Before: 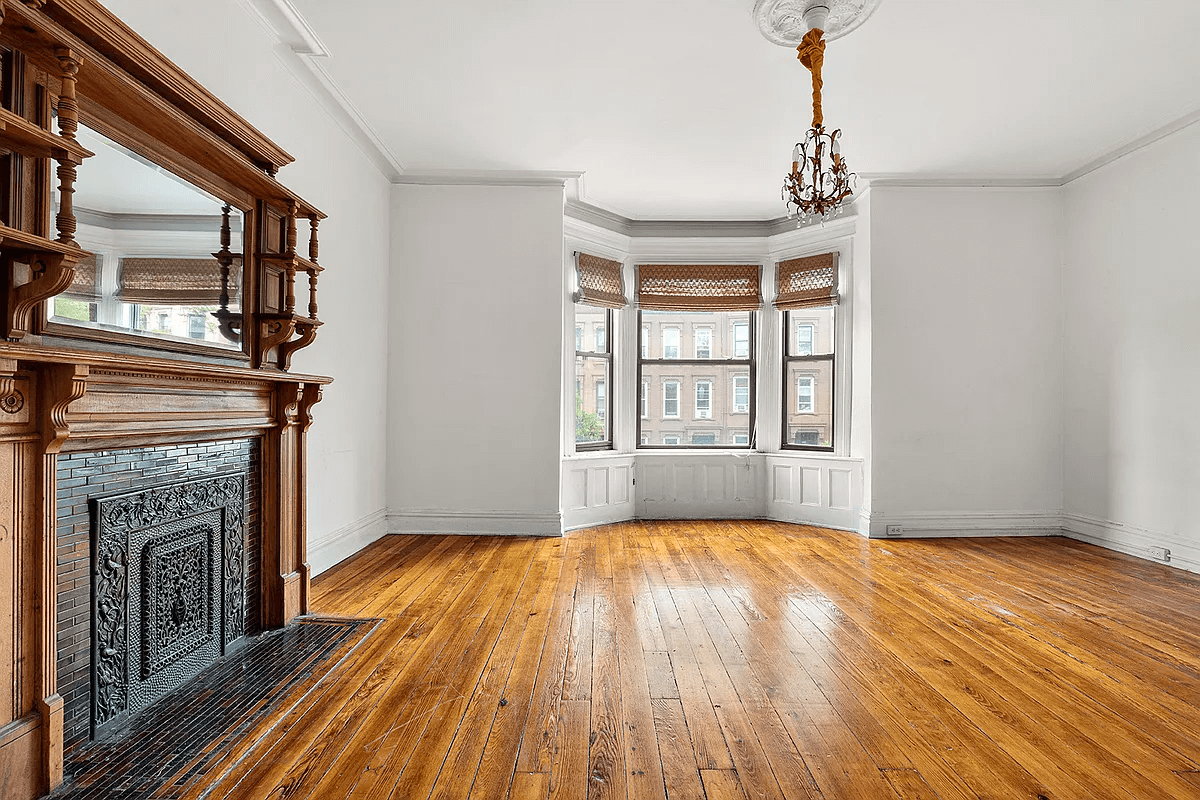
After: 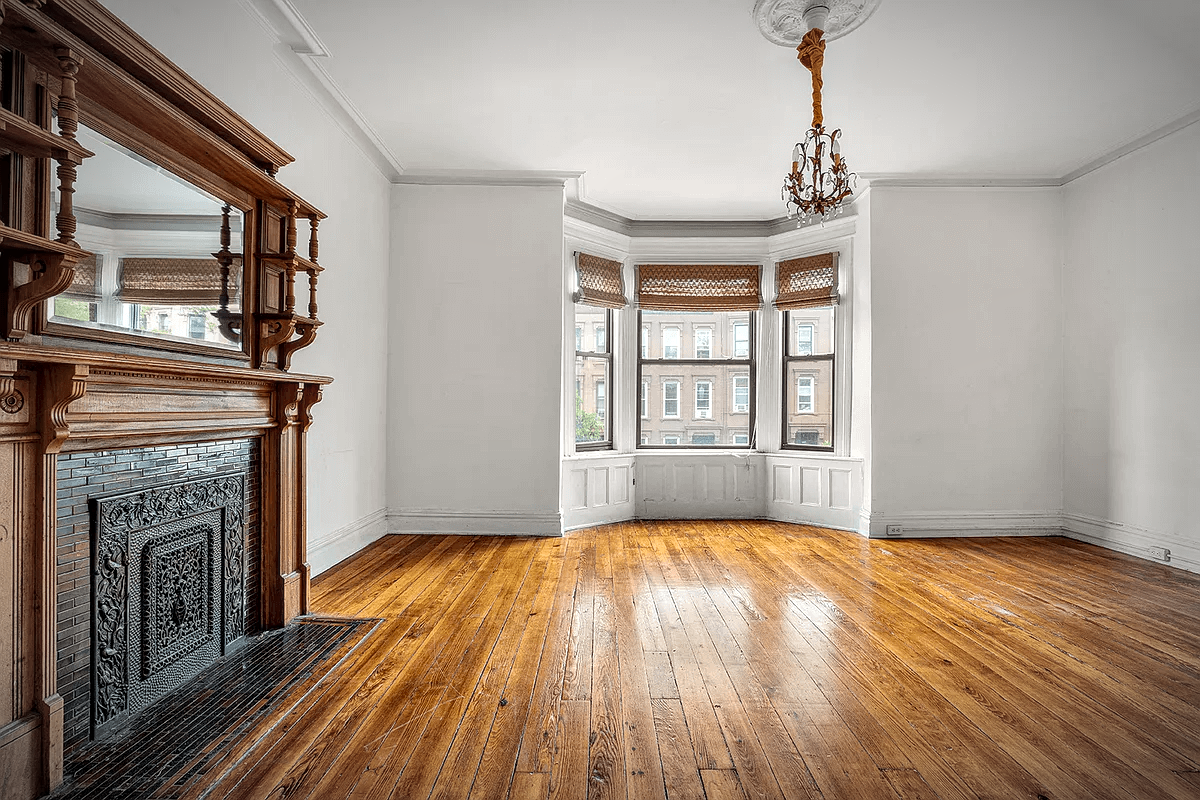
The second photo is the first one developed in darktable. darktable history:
tone equalizer: on, module defaults
local contrast: on, module defaults
vignetting: brightness -0.575, automatic ratio true
